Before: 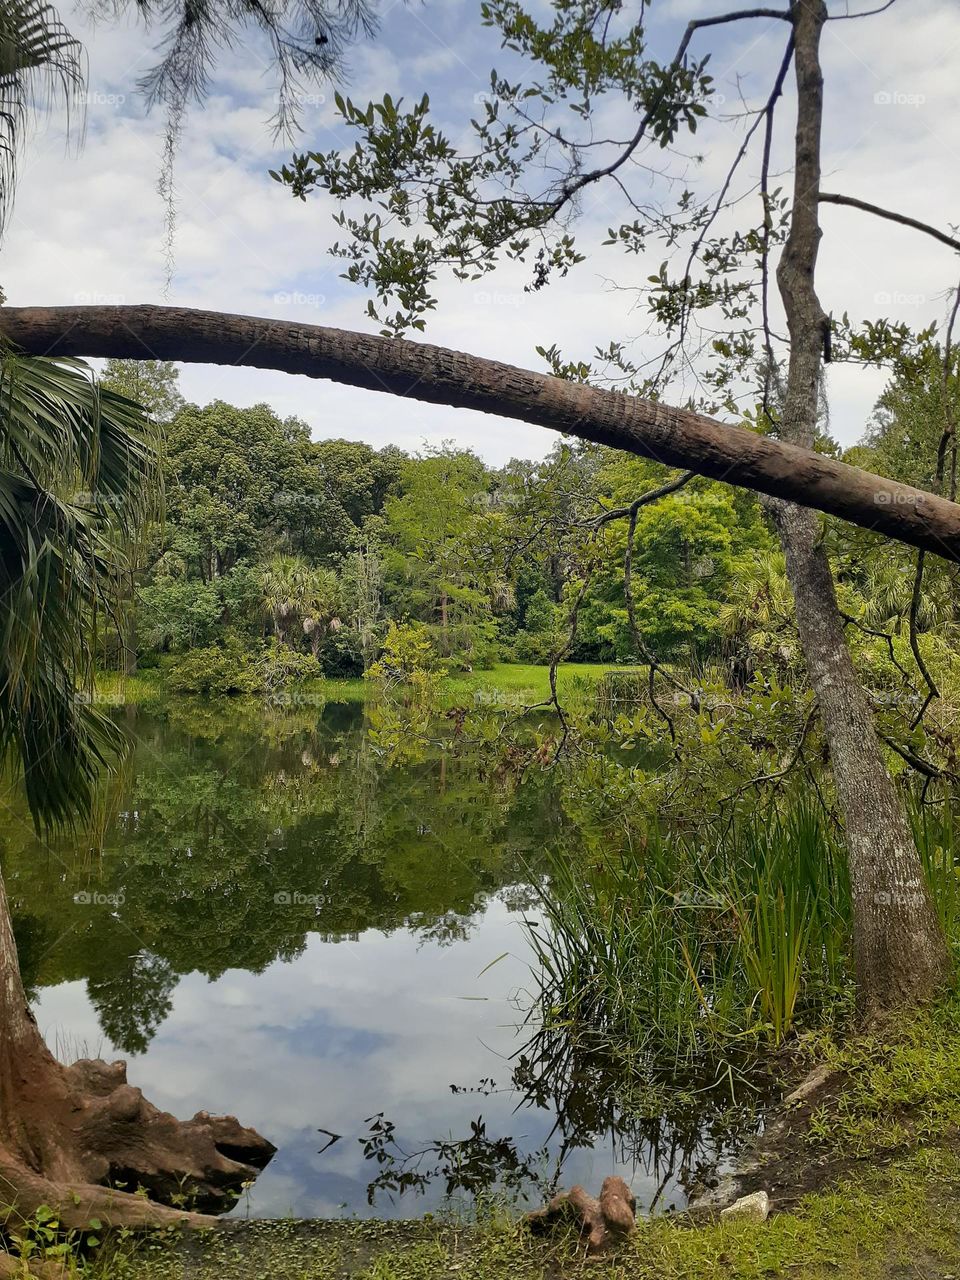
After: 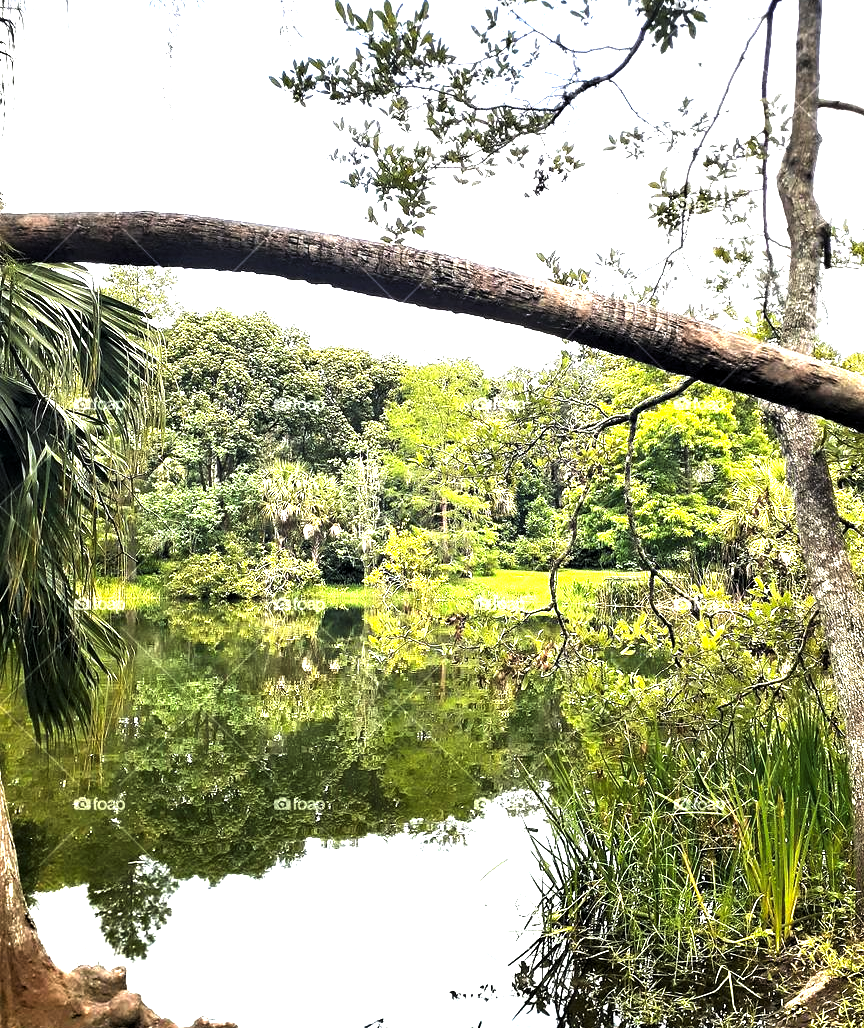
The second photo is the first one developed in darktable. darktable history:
levels: white 90.73%, levels [0.044, 0.475, 0.791]
exposure: exposure 1.519 EV, compensate exposure bias true, compensate highlight preservation false
crop: top 7.394%, right 9.808%, bottom 12.035%
